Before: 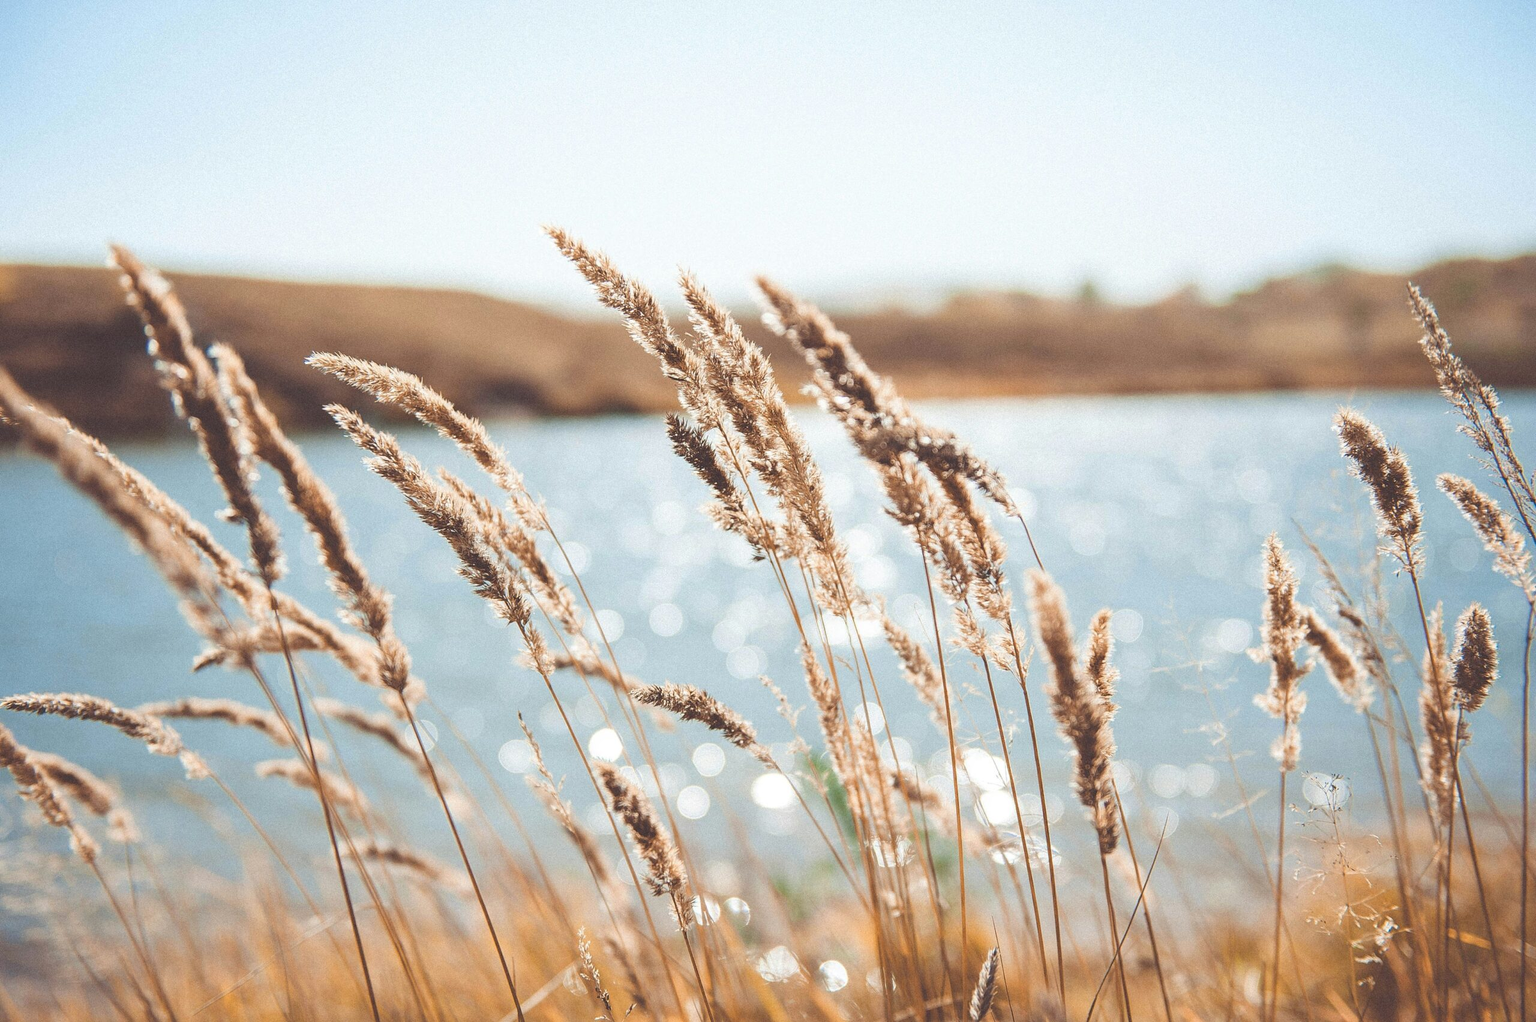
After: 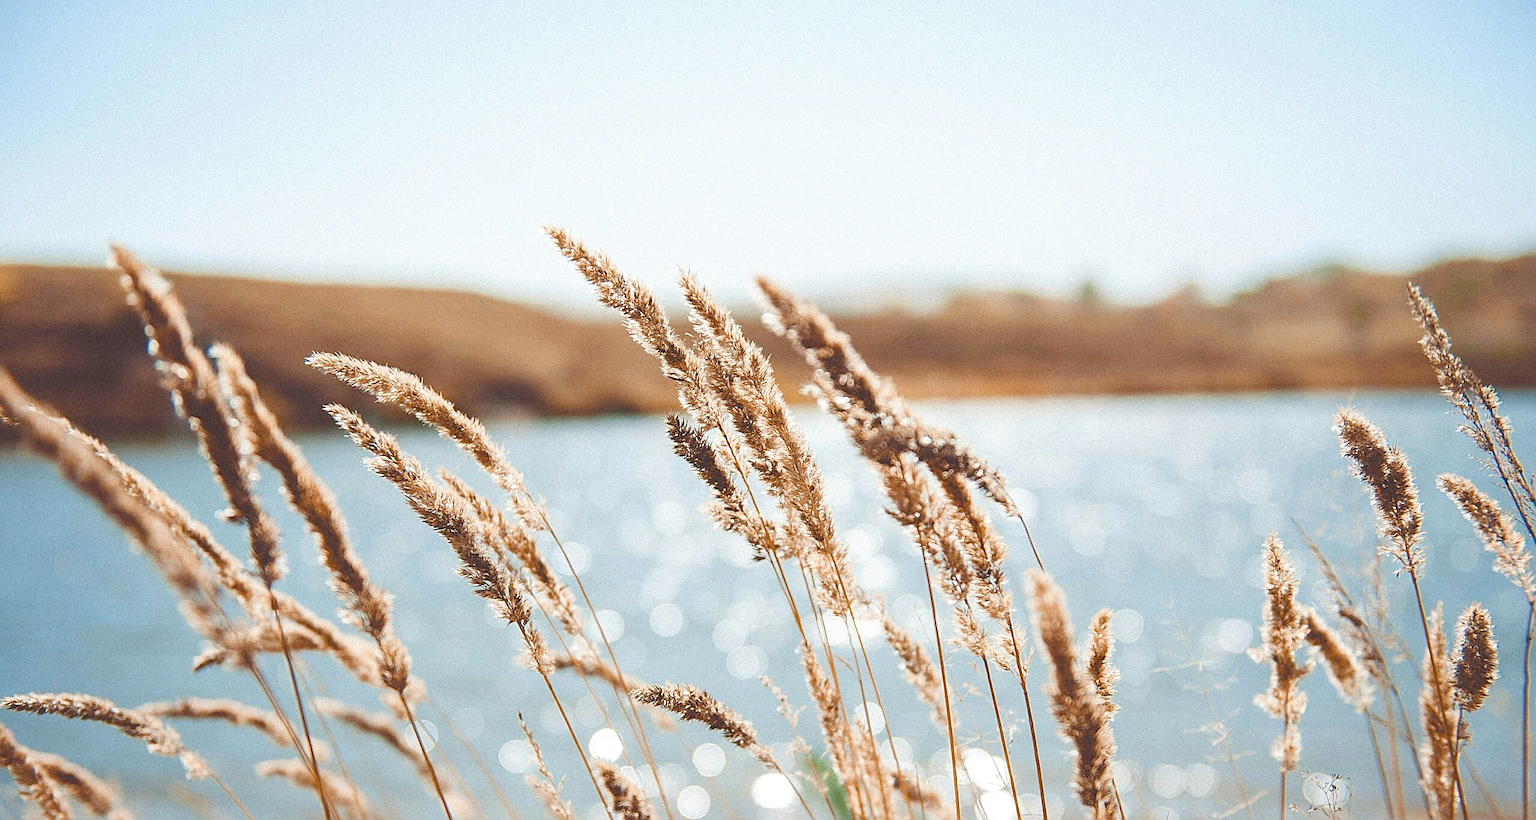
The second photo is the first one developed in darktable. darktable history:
color balance rgb: shadows lift › chroma 0.855%, shadows lift › hue 113.37°, perceptual saturation grading › global saturation 20%, perceptual saturation grading › highlights -25.503%, perceptual saturation grading › shadows 49.7%, global vibrance 9.305%
sharpen: on, module defaults
crop: bottom 19.673%
